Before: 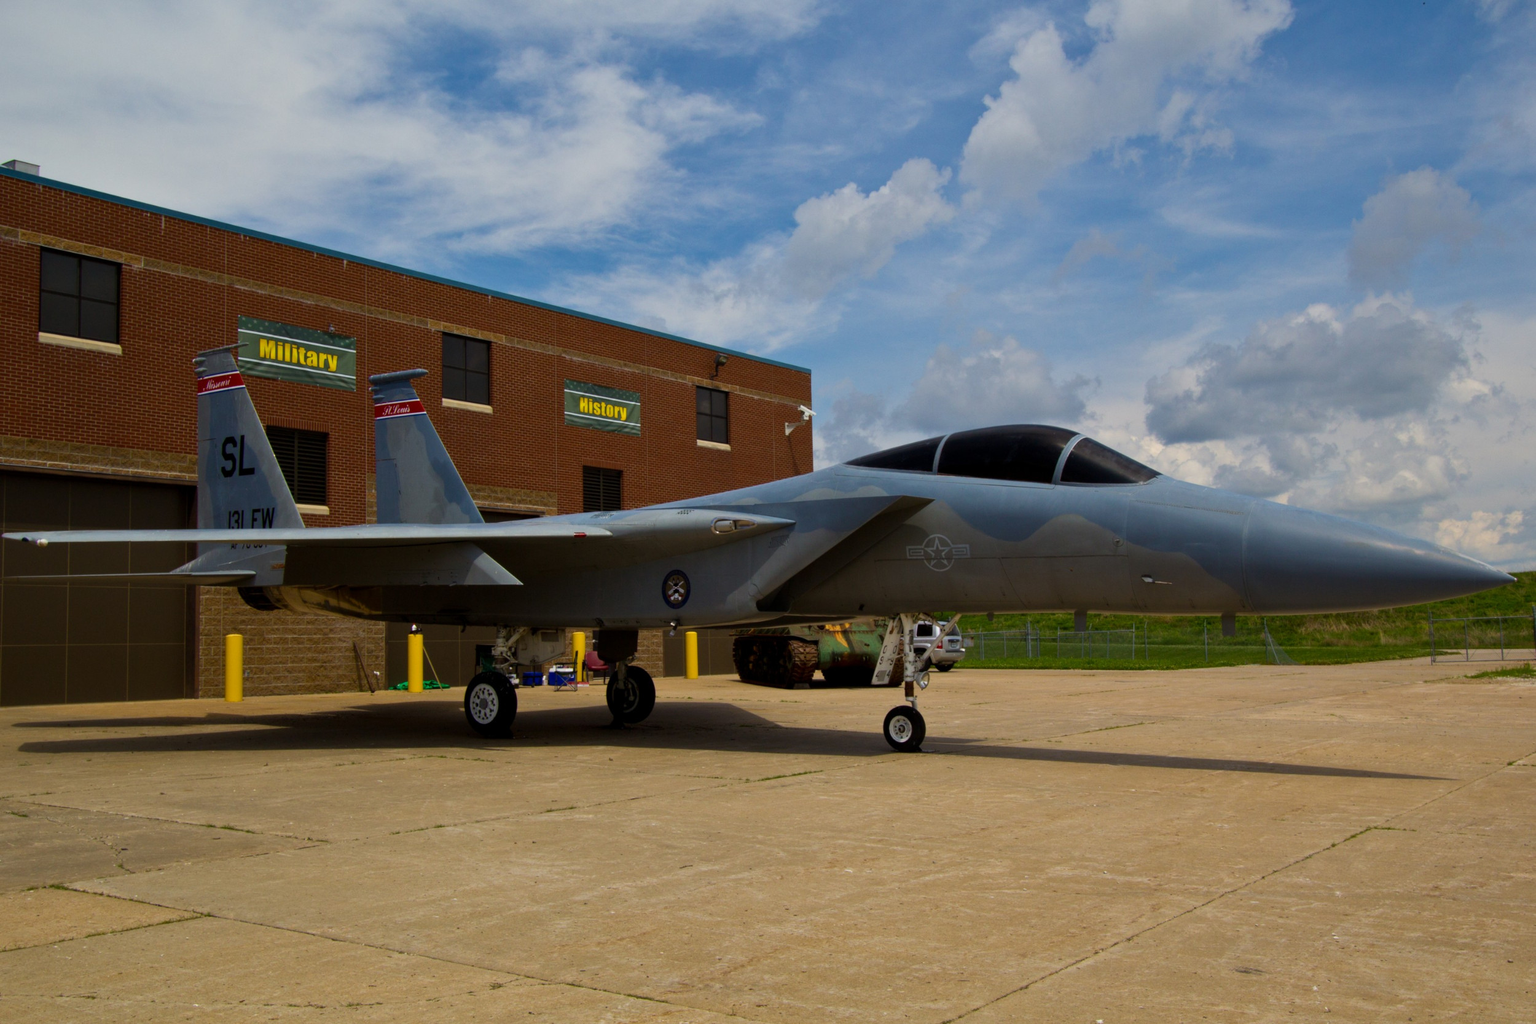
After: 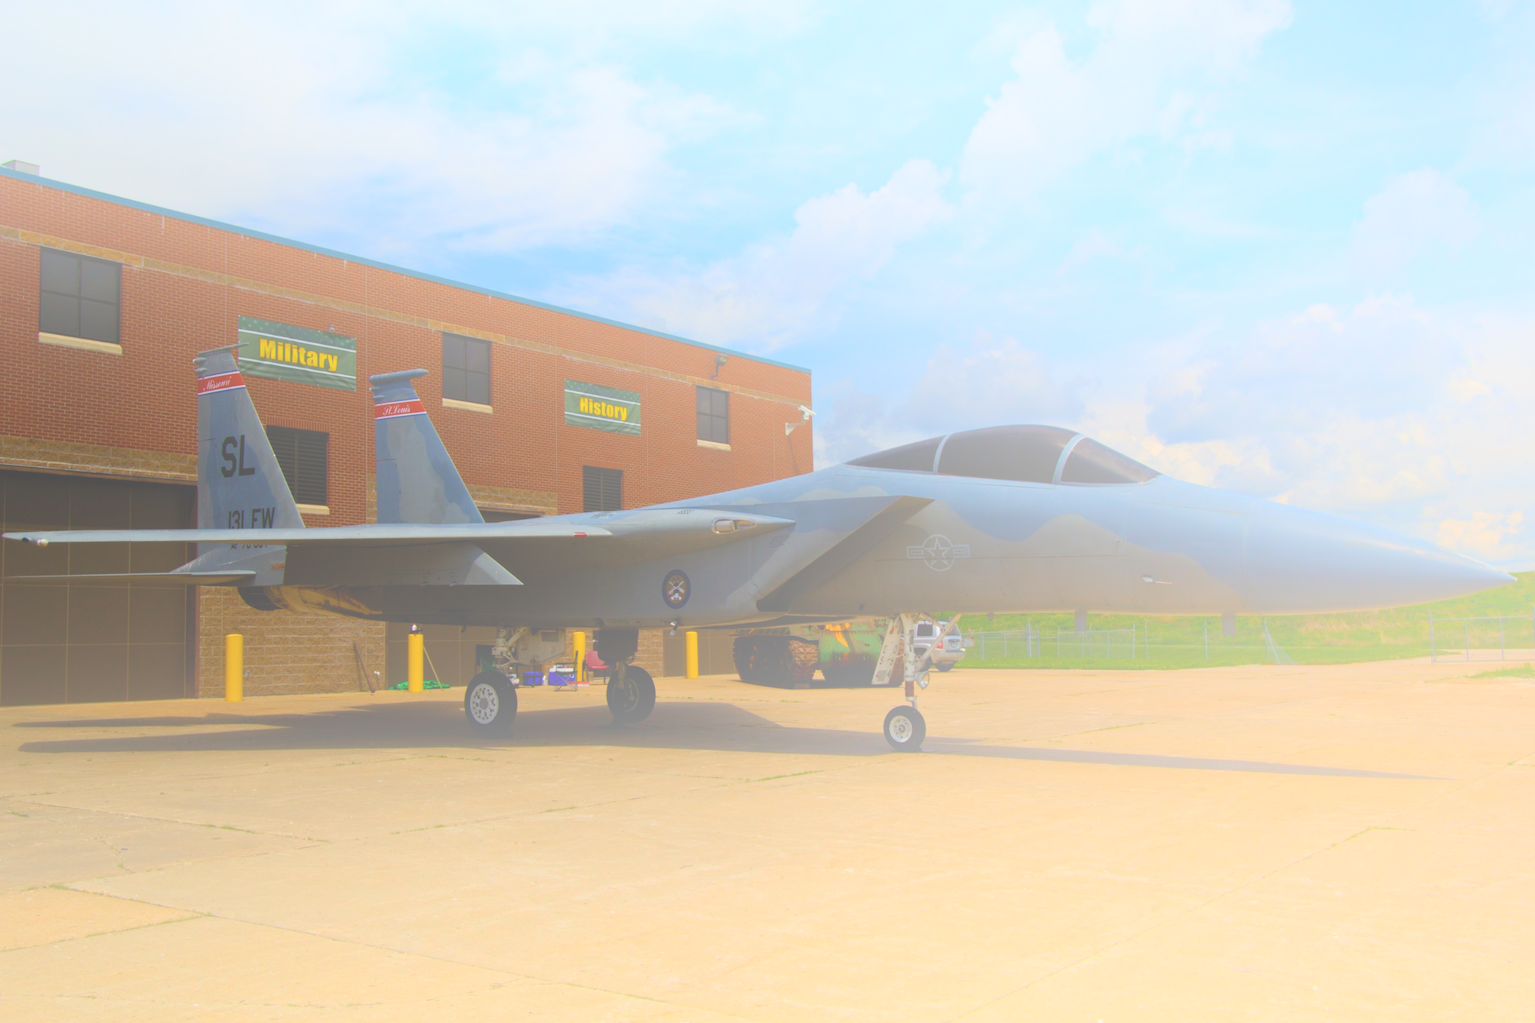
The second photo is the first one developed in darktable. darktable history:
bloom: size 70%, threshold 25%, strength 70%
exposure: exposure -0.157 EV, compensate highlight preservation false
